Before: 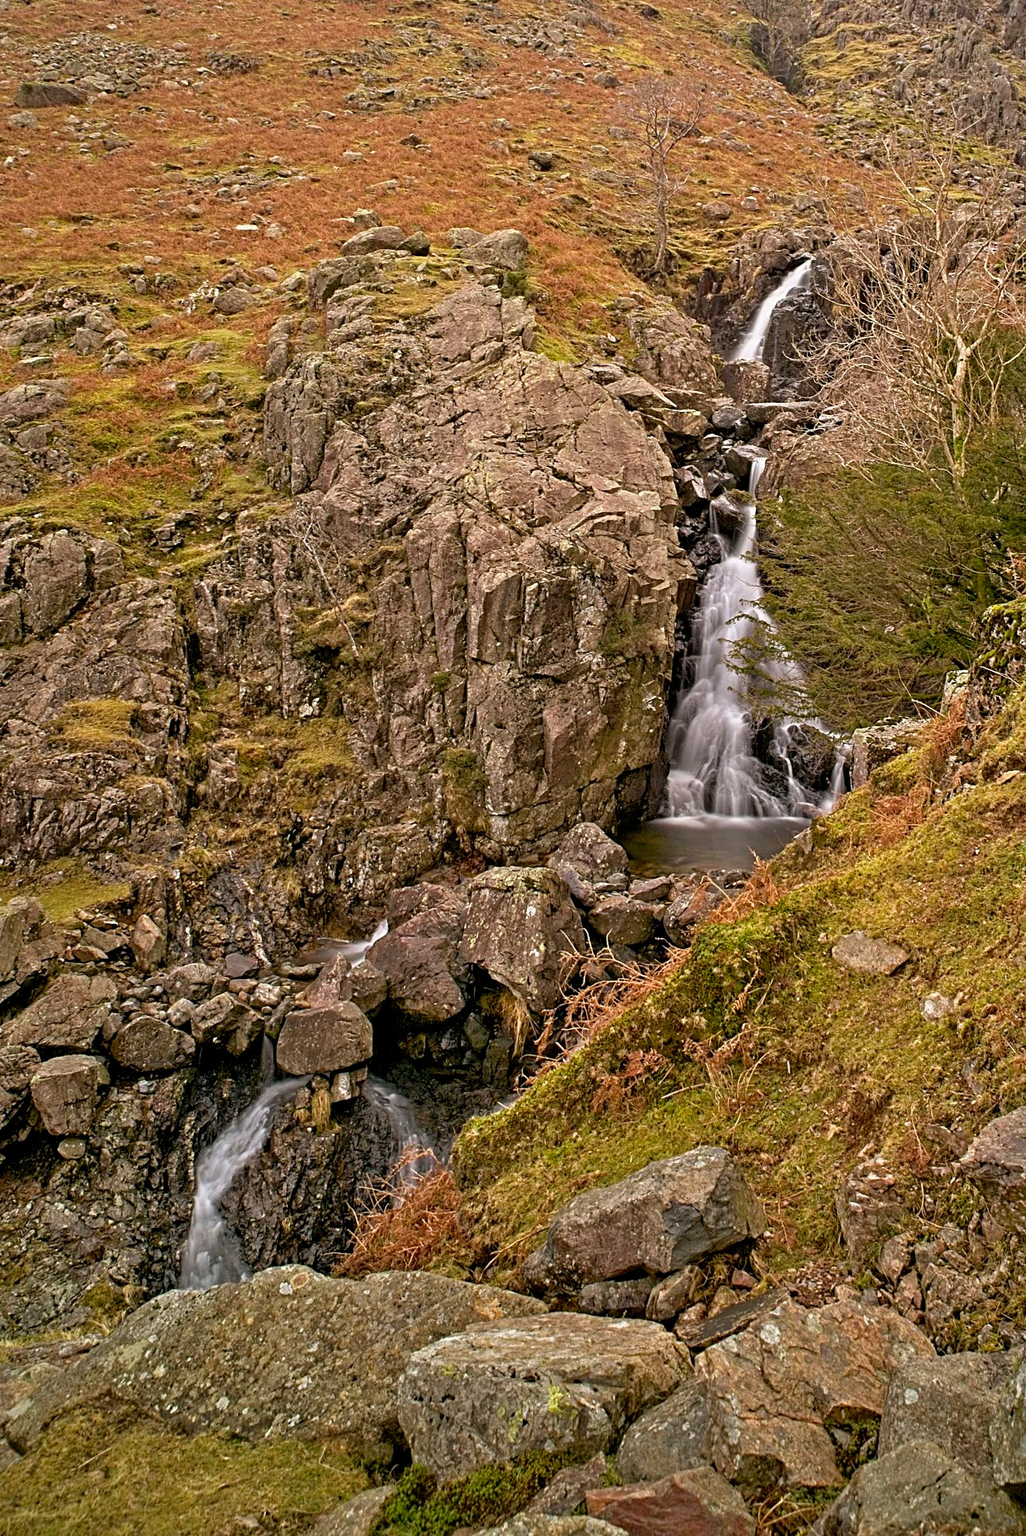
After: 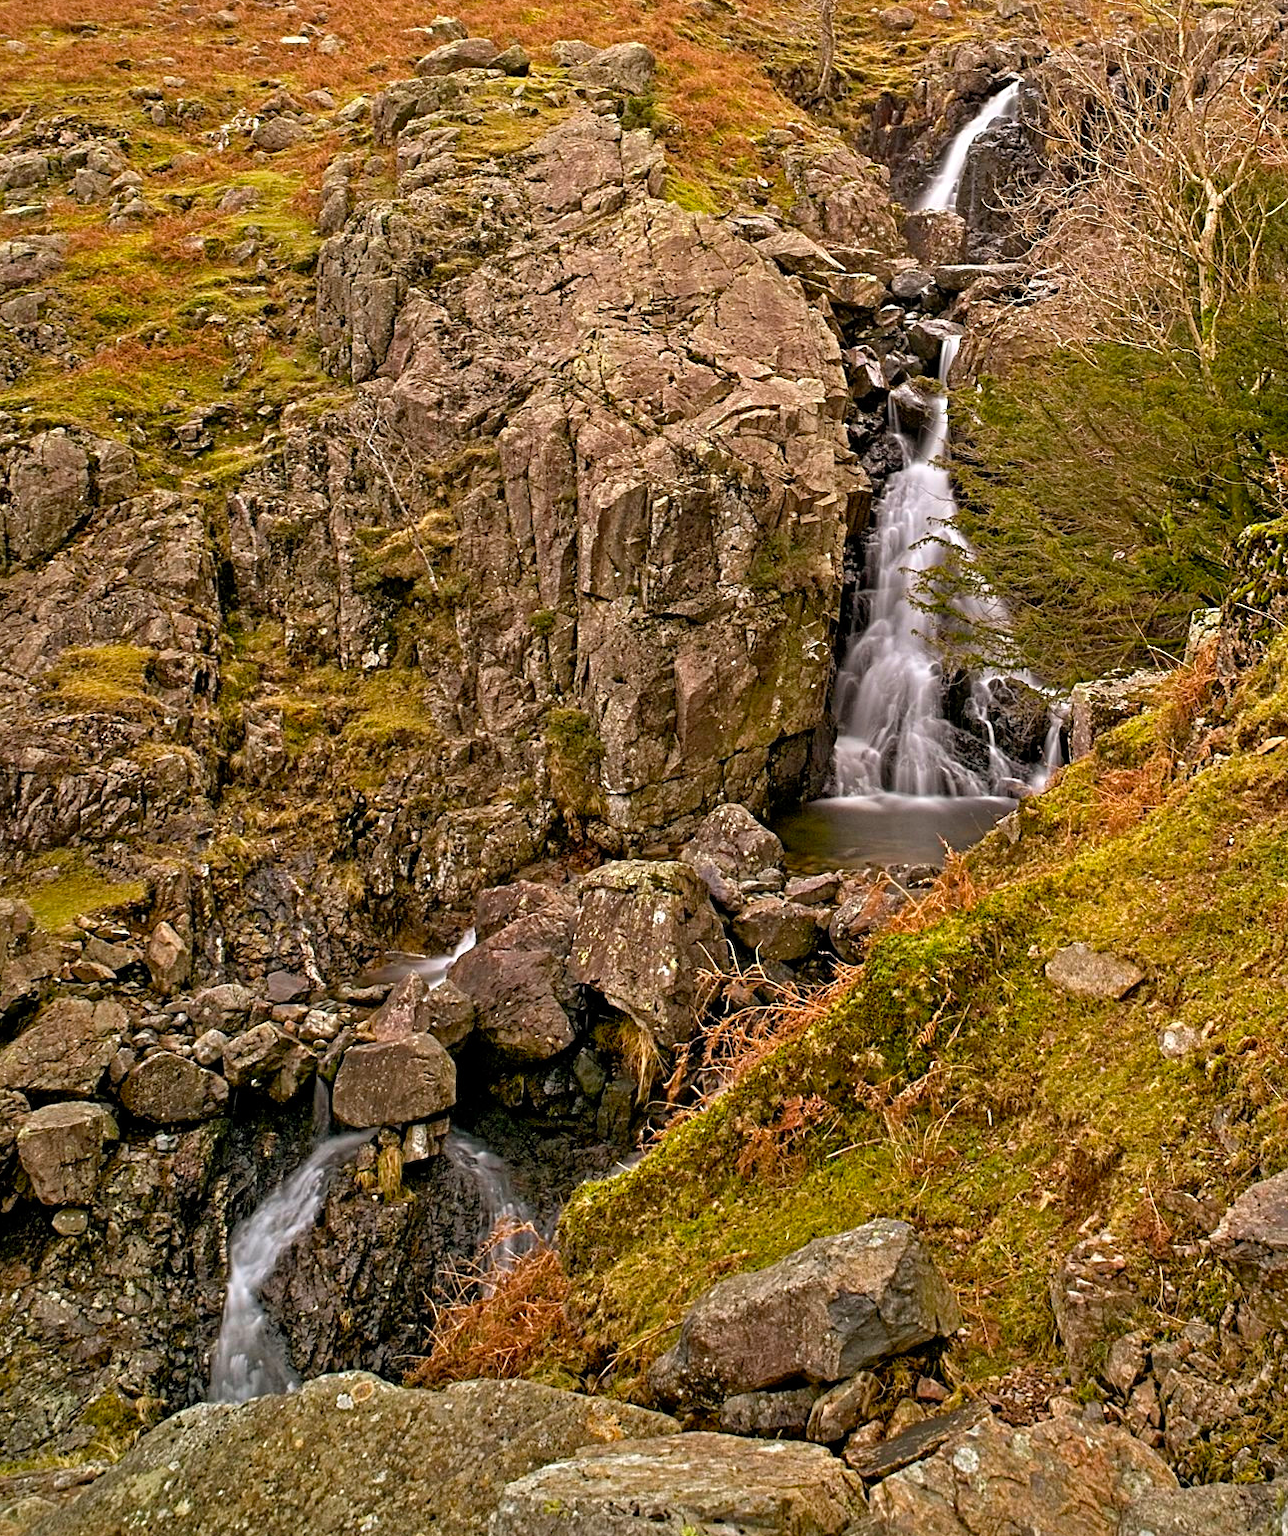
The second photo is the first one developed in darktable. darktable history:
crop and rotate: left 1.814%, top 12.818%, right 0.25%, bottom 9.225%
color balance rgb: linear chroma grading › global chroma 3.45%, perceptual saturation grading › global saturation 11.24%, perceptual brilliance grading › global brilliance 3.04%, global vibrance 2.8%
